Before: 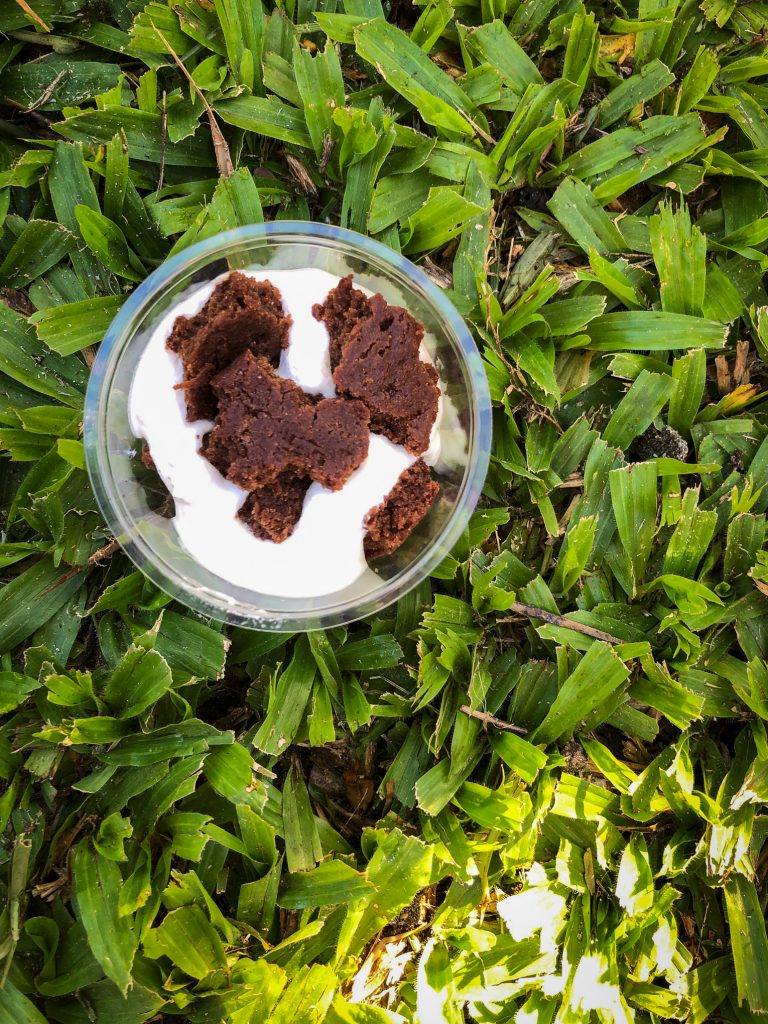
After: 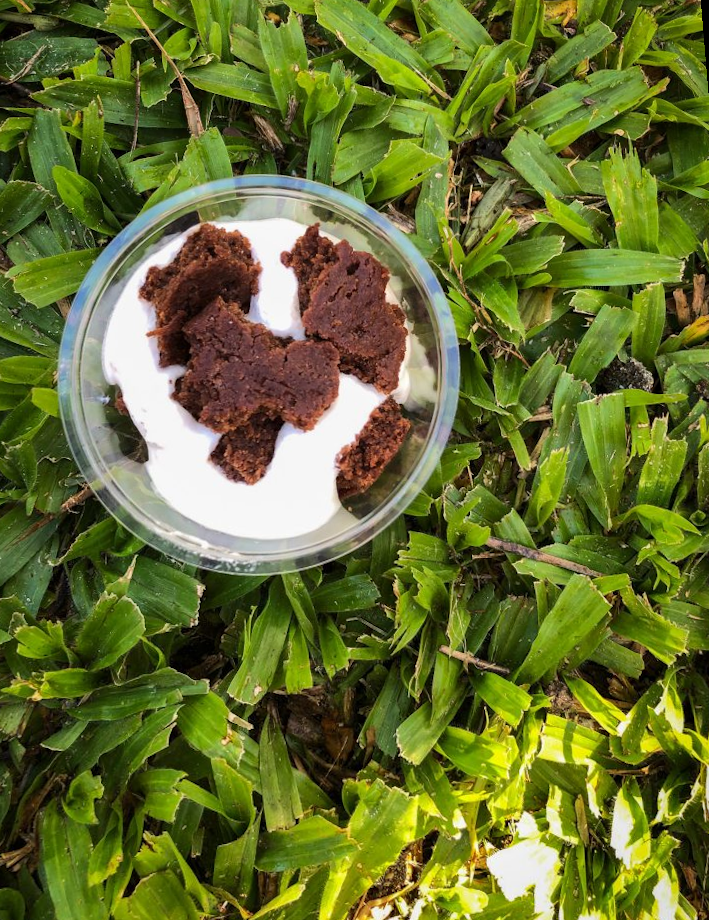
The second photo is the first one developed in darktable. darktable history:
rotate and perspective: rotation -1.68°, lens shift (vertical) -0.146, crop left 0.049, crop right 0.912, crop top 0.032, crop bottom 0.96
crop and rotate: top 0%, bottom 5.097%
tone equalizer: on, module defaults
